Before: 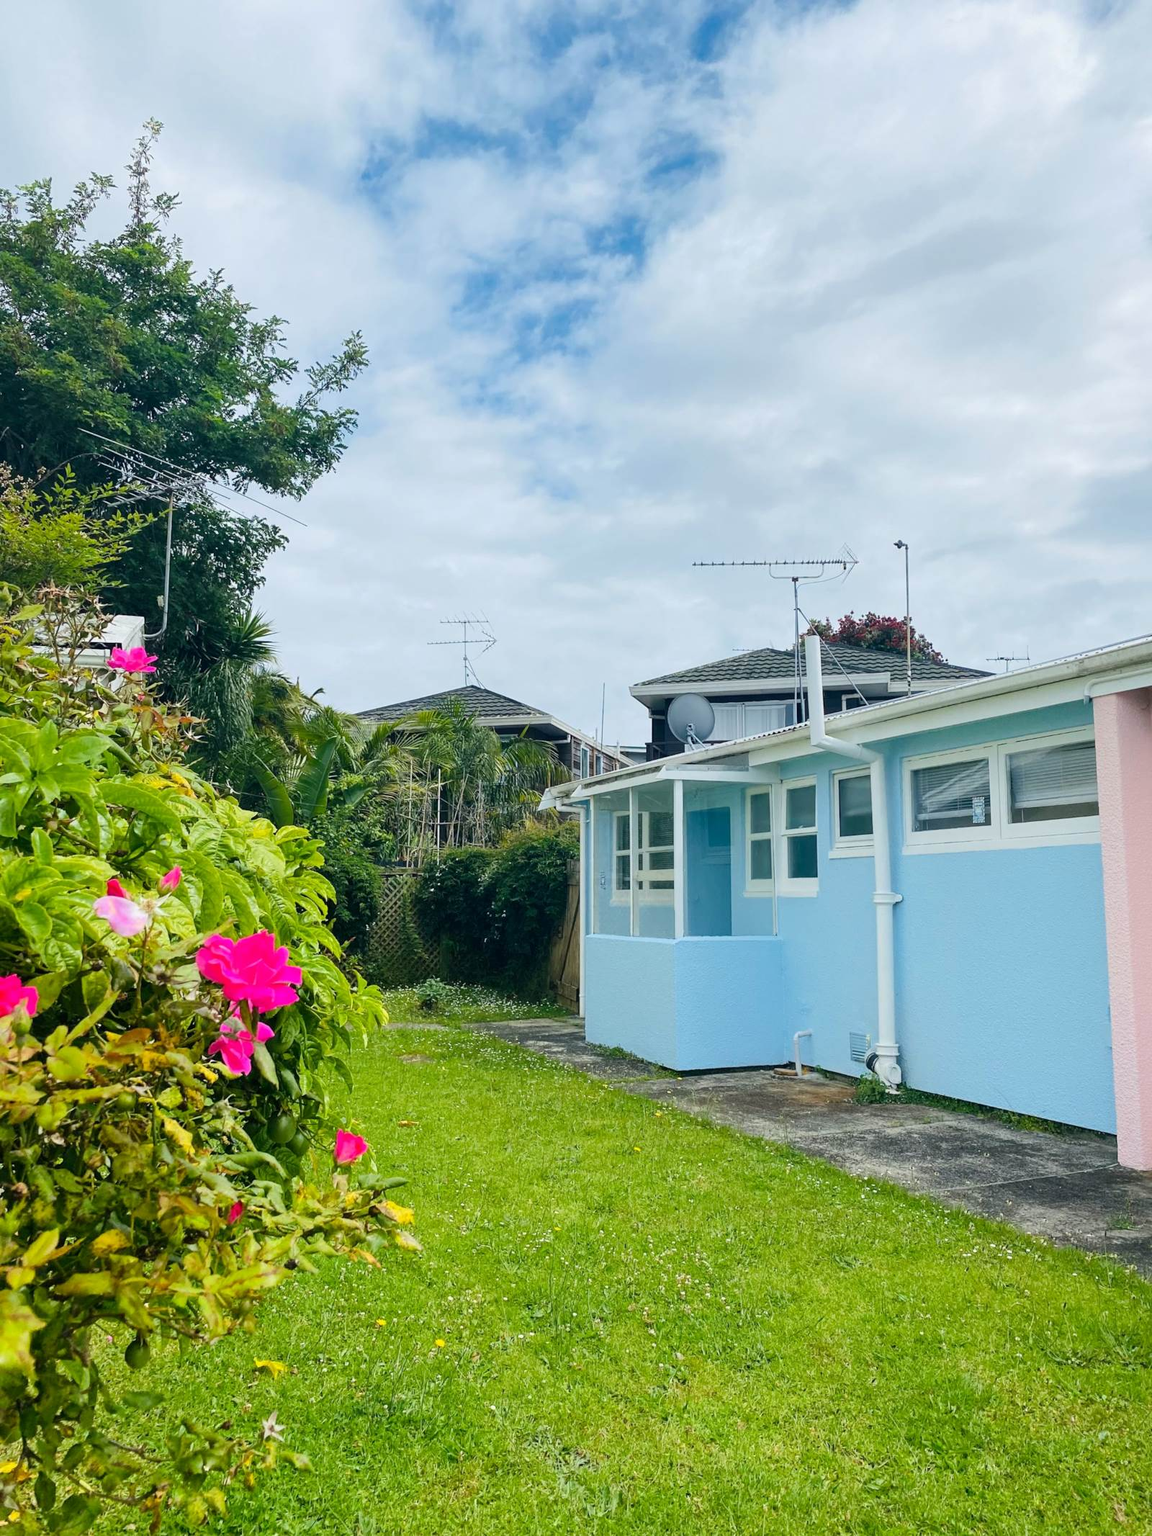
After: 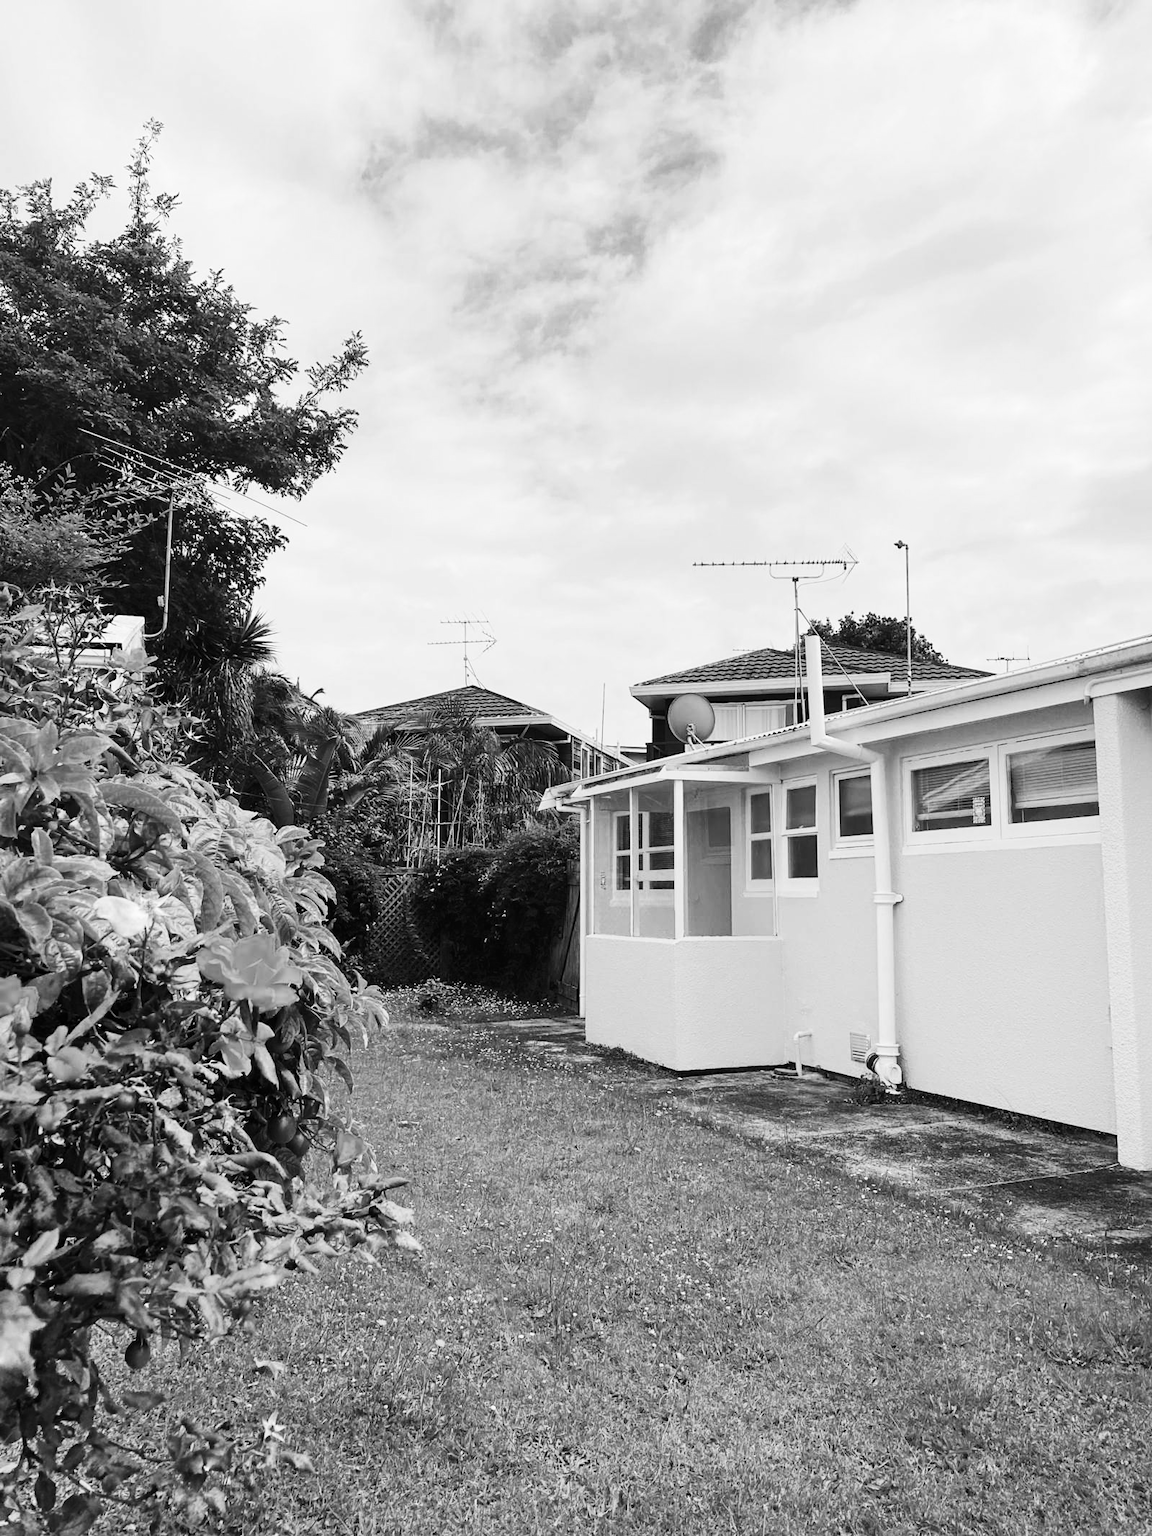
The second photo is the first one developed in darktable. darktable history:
contrast brightness saturation: contrast 0.28
white balance: red 0.967, blue 1.119, emerald 0.756
color calibration: output gray [0.267, 0.423, 0.267, 0], illuminant same as pipeline (D50), adaptation none (bypass)
